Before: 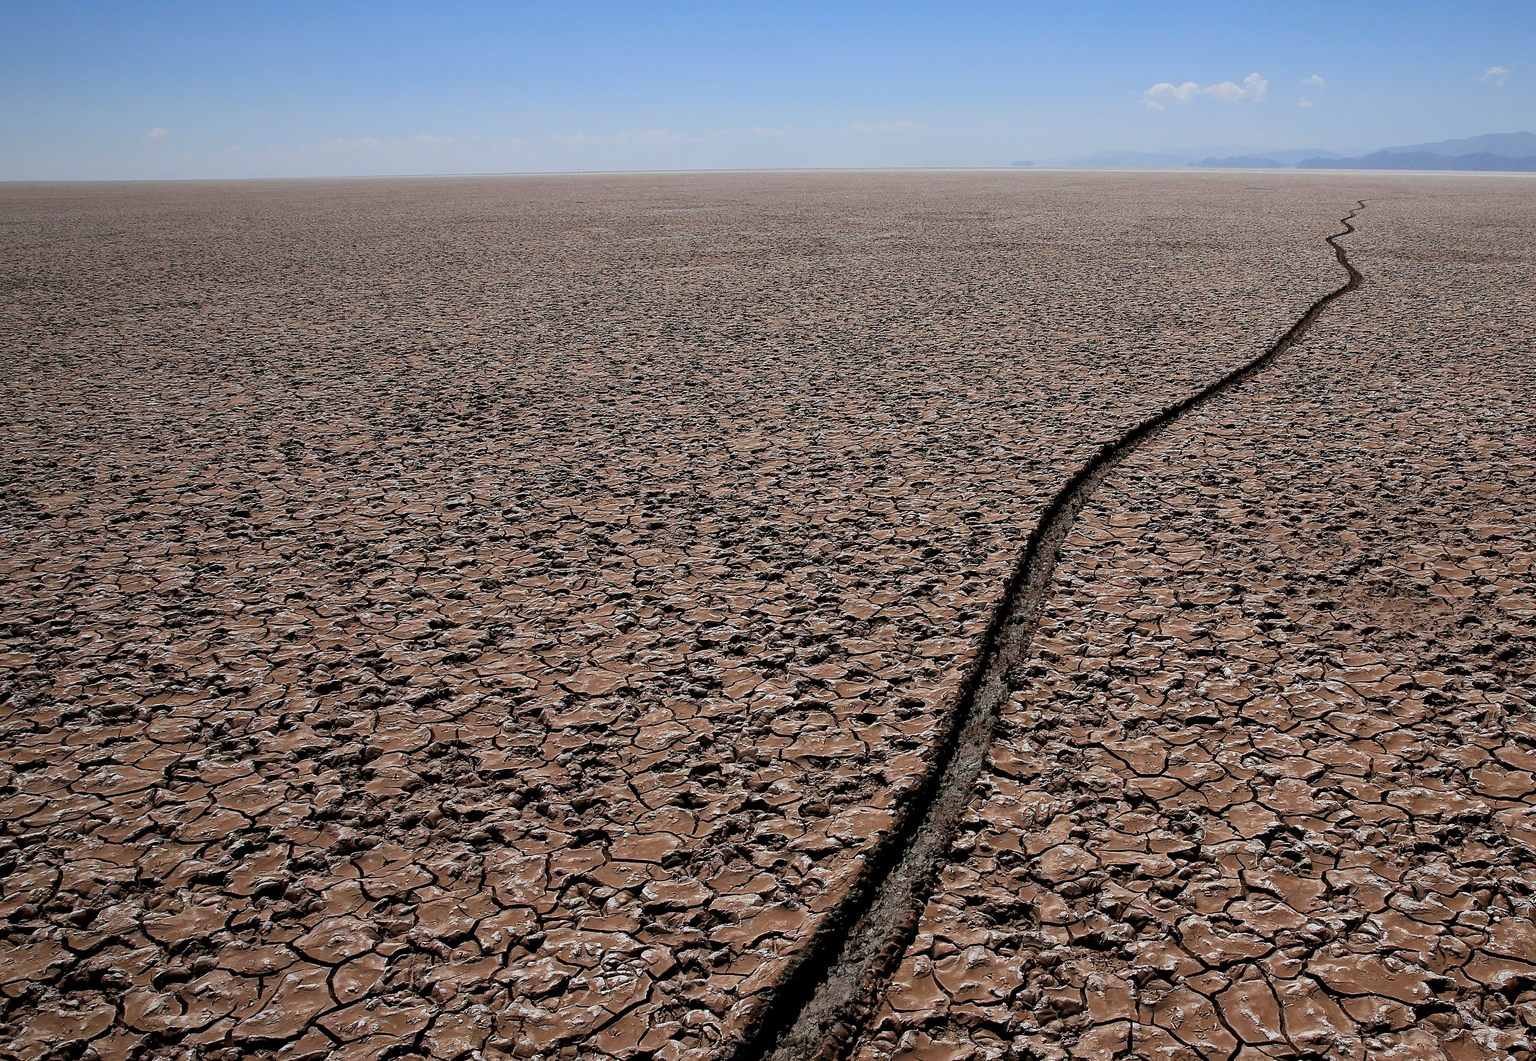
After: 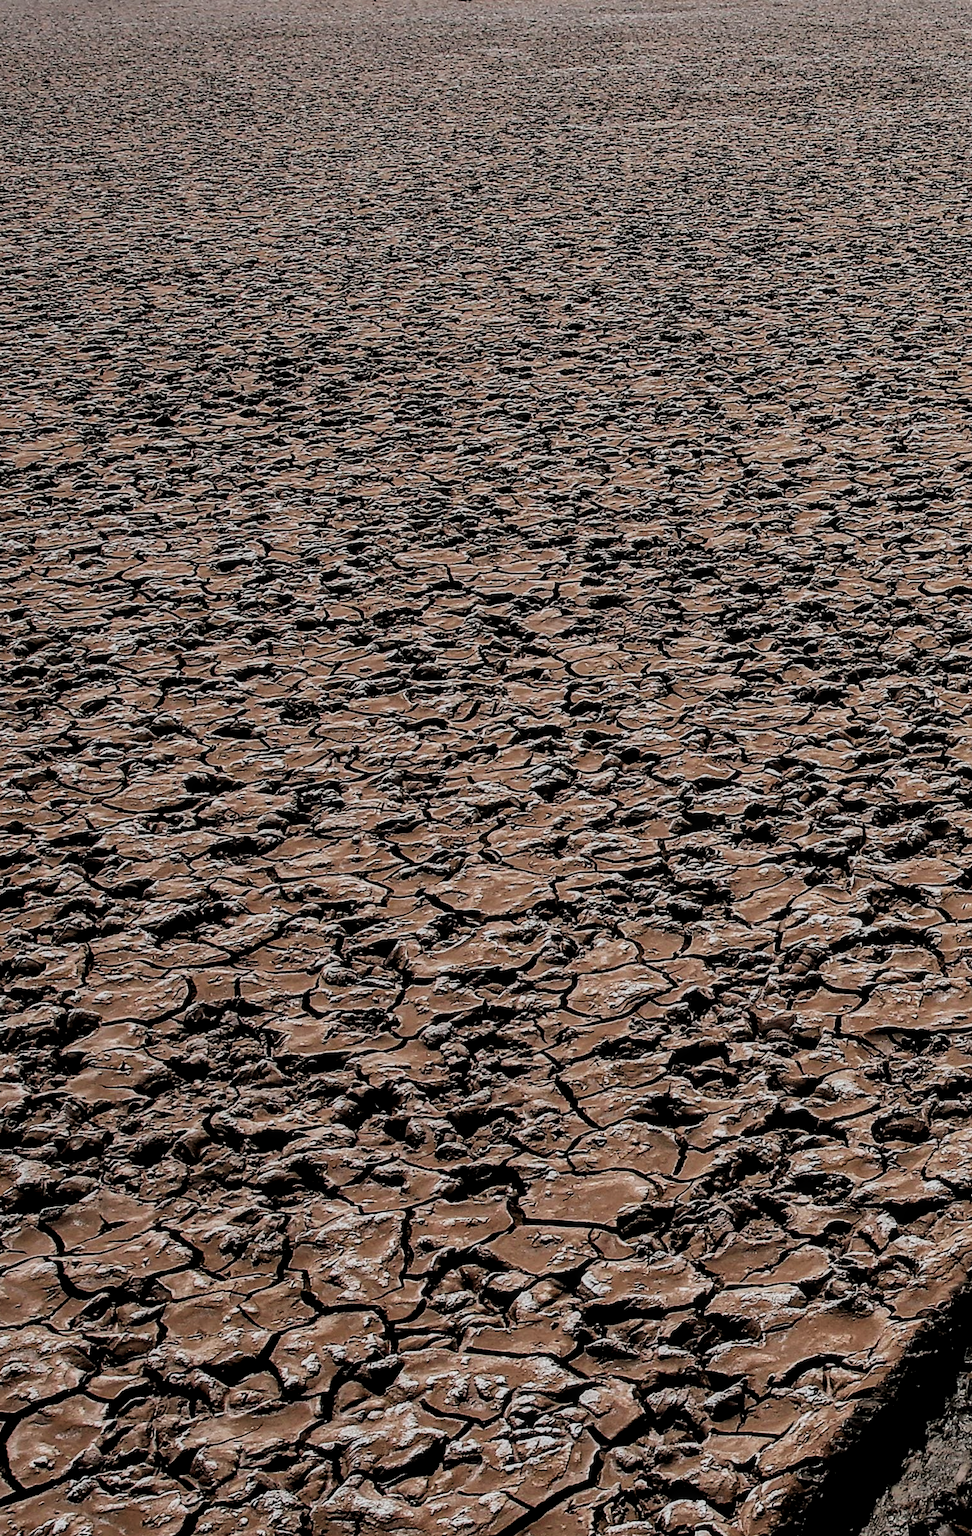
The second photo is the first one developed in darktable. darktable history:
filmic rgb: black relative exposure -5.13 EV, white relative exposure 3.99 EV, hardness 2.88, contrast 1.299
crop and rotate: left 21.463%, top 19.061%, right 44.441%, bottom 2.969%
local contrast: on, module defaults
